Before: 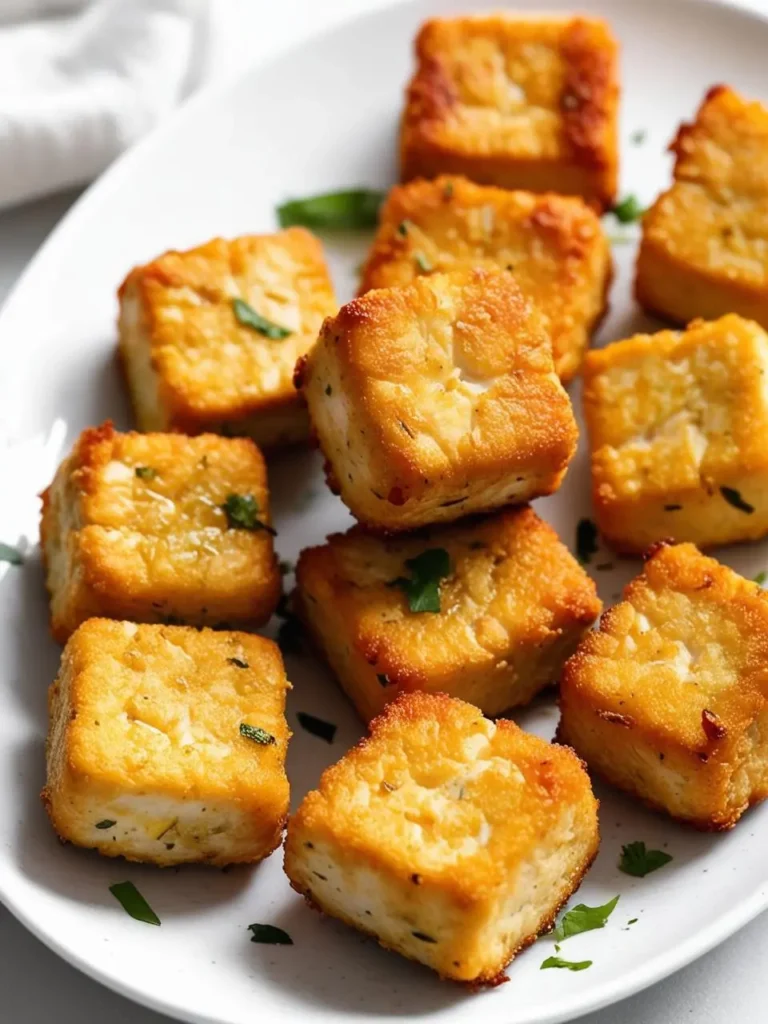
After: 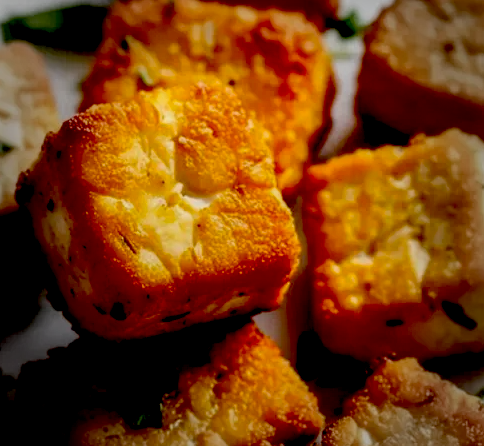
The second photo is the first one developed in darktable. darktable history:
vignetting: fall-off start 64.36%, width/height ratio 0.882
local contrast: on, module defaults
crop: left 36.29%, top 18.071%, right 0.58%, bottom 38.374%
exposure: black level correction 0.1, exposure -0.085 EV, compensate exposure bias true, compensate highlight preservation false
